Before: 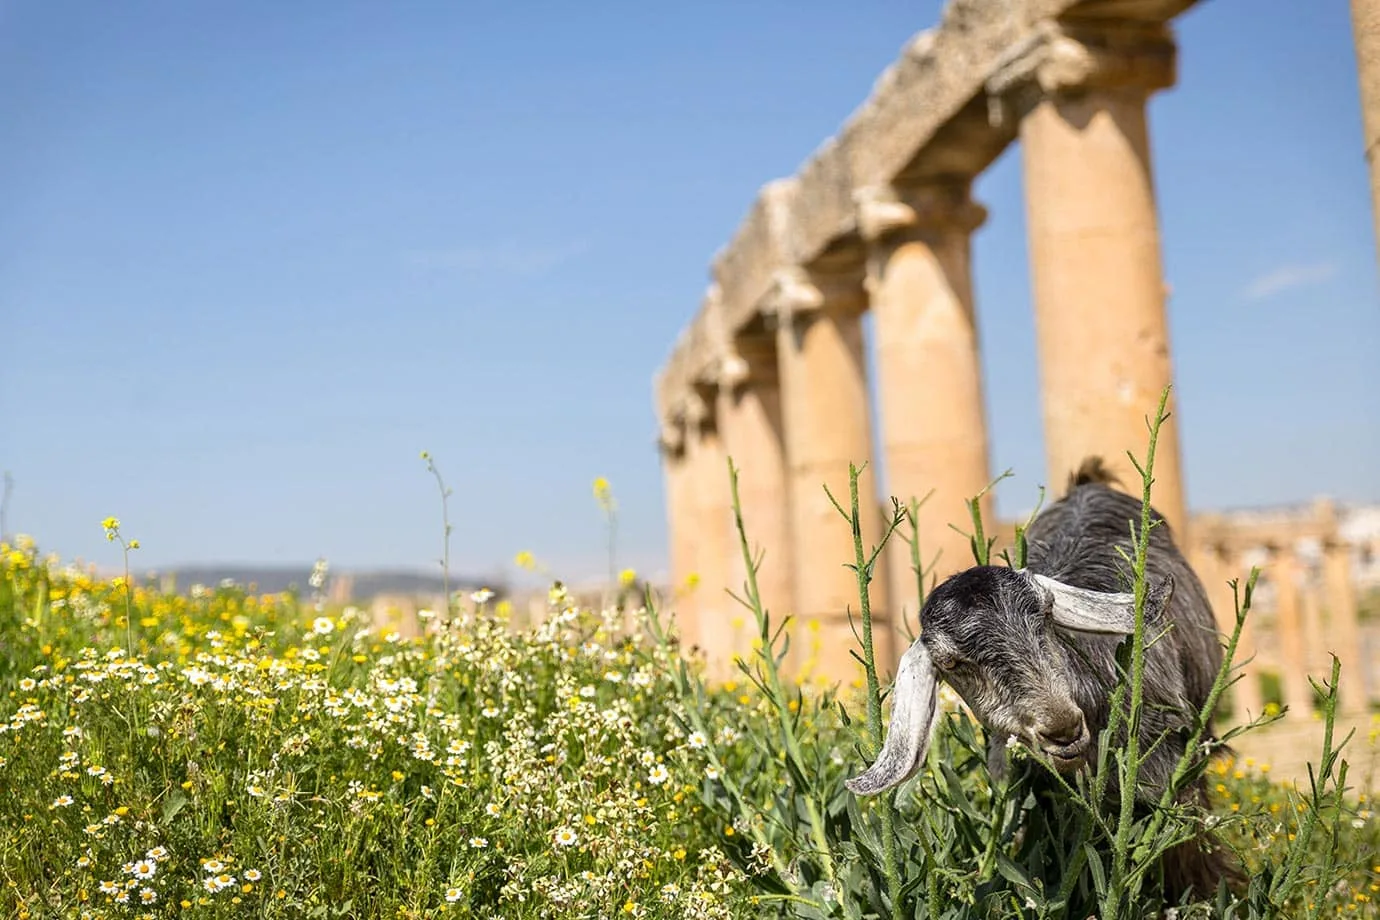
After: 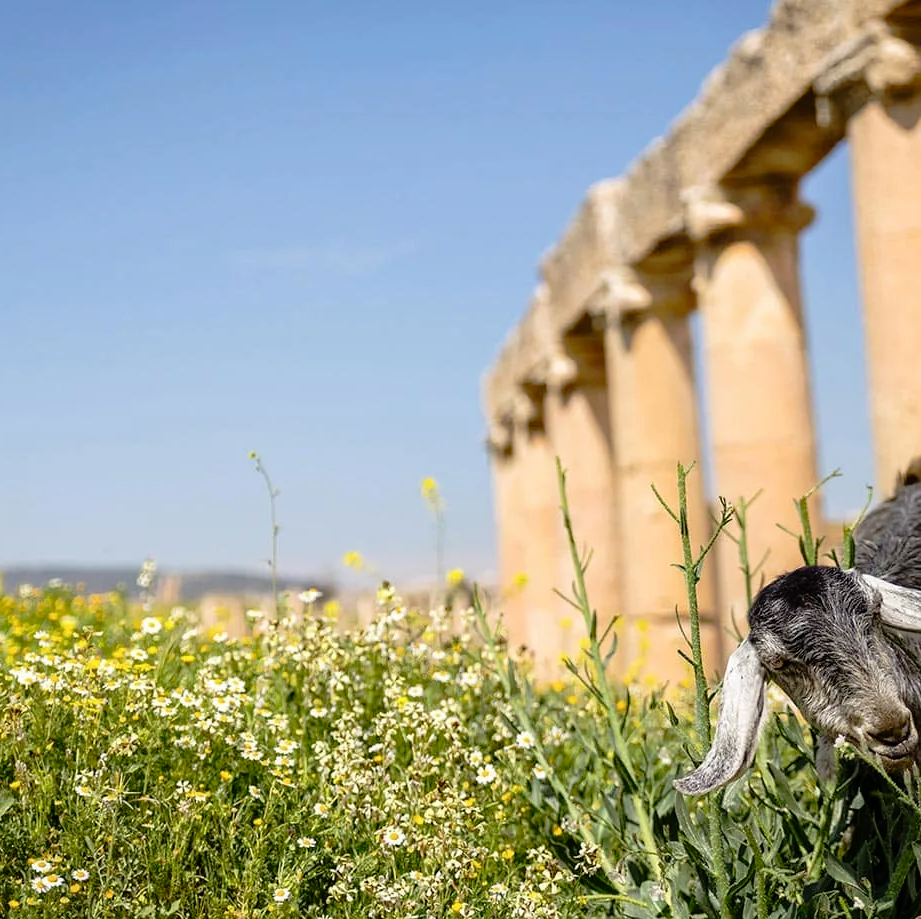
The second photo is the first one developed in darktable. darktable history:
tone curve: curves: ch0 [(0, 0) (0.126, 0.061) (0.362, 0.382) (0.498, 0.498) (0.706, 0.712) (1, 1)]; ch1 [(0, 0) (0.5, 0.505) (0.55, 0.578) (1, 1)]; ch2 [(0, 0) (0.44, 0.424) (0.489, 0.483) (0.537, 0.538) (1, 1)], preserve colors none
crop and rotate: left 12.527%, right 20.721%
